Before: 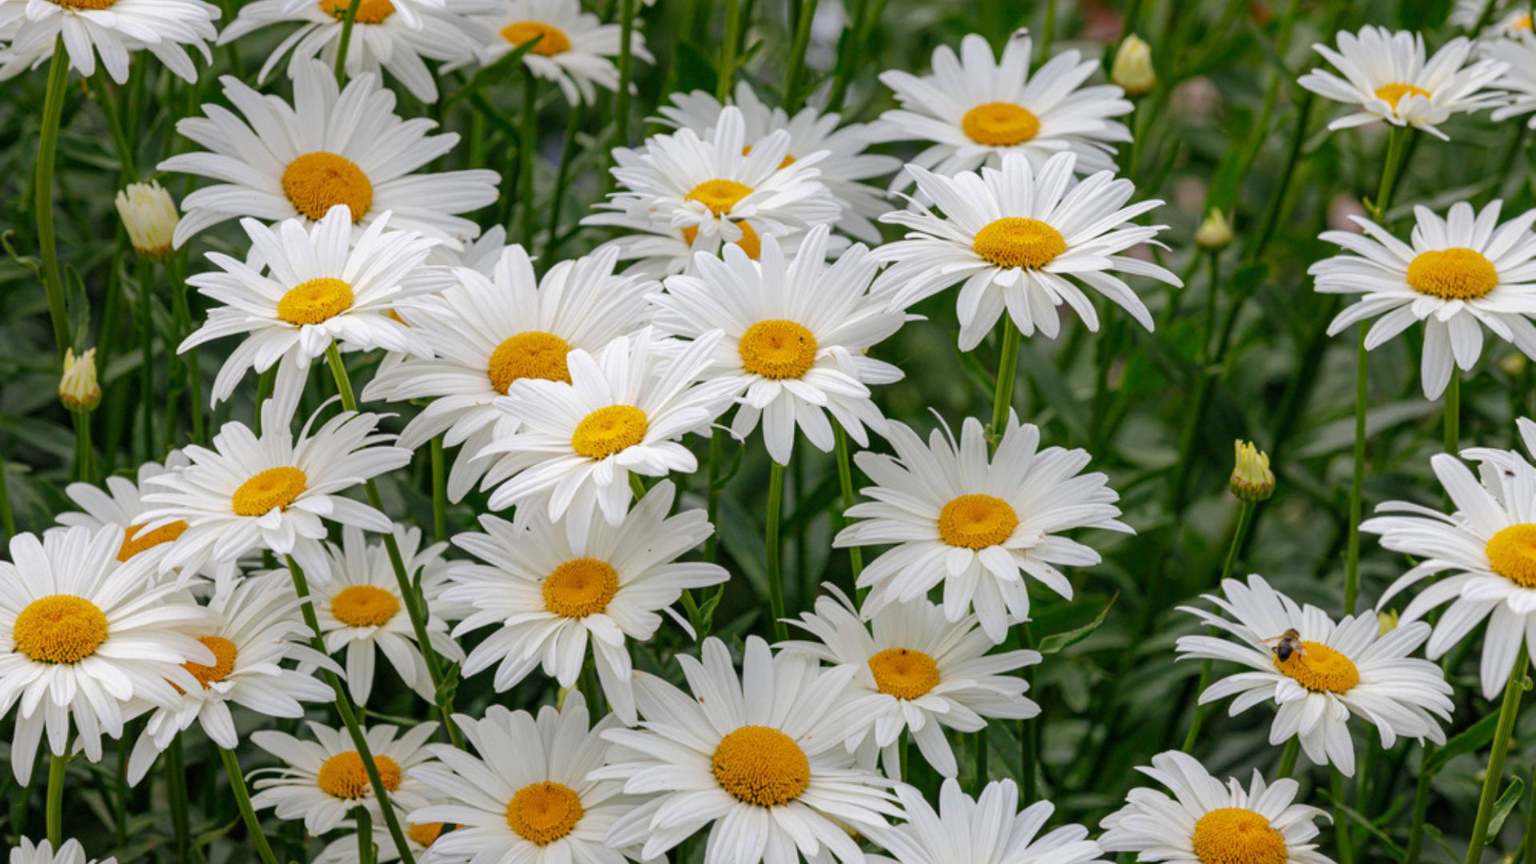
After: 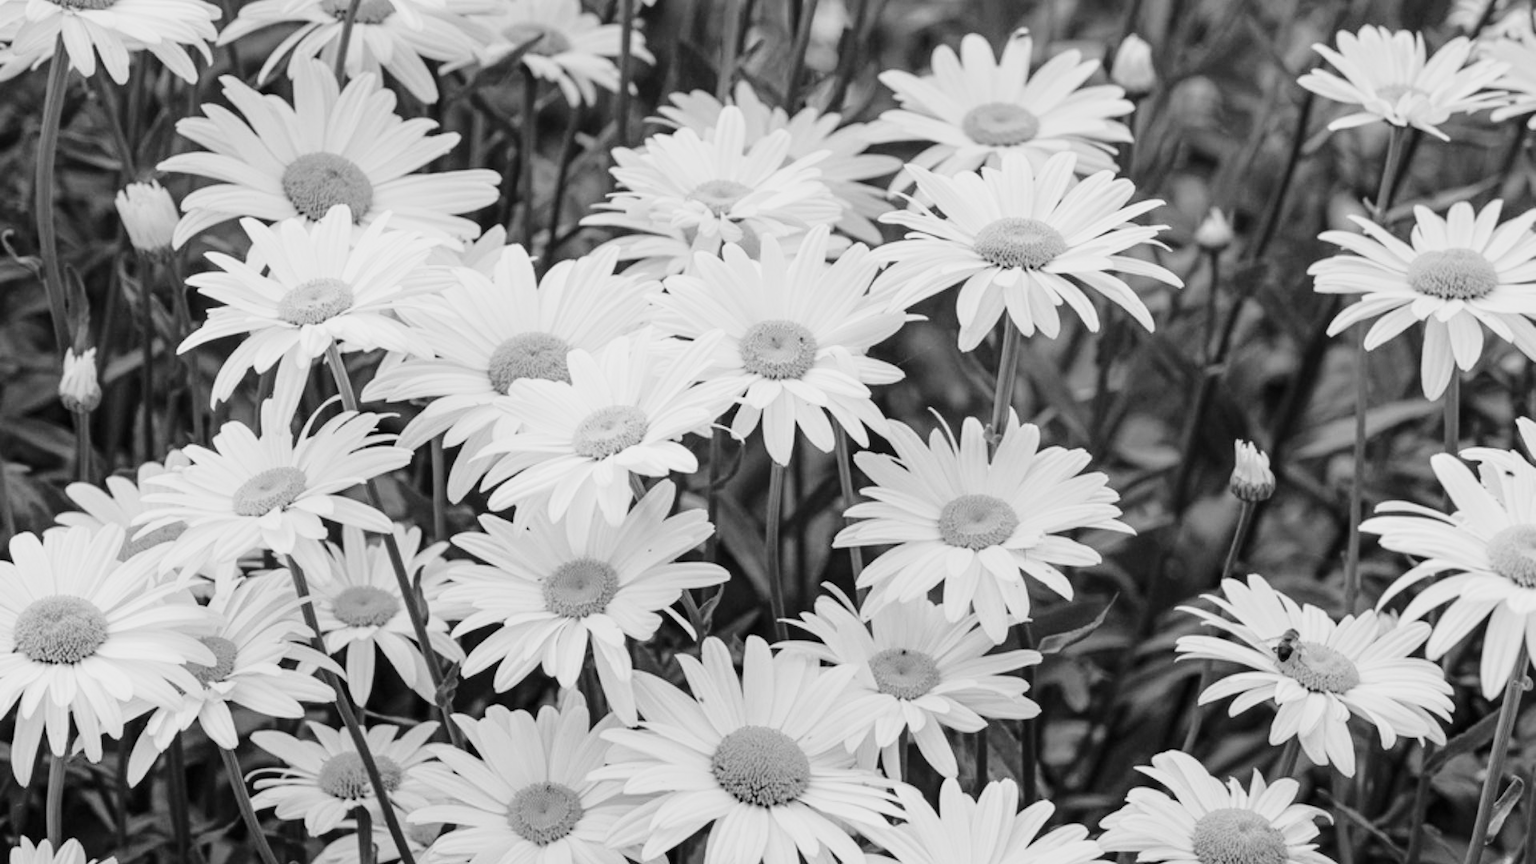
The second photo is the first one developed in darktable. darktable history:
monochrome: a -92.57, b 58.91
base curve: curves: ch0 [(0, 0) (0.028, 0.03) (0.121, 0.232) (0.46, 0.748) (0.859, 0.968) (1, 1)], preserve colors none
